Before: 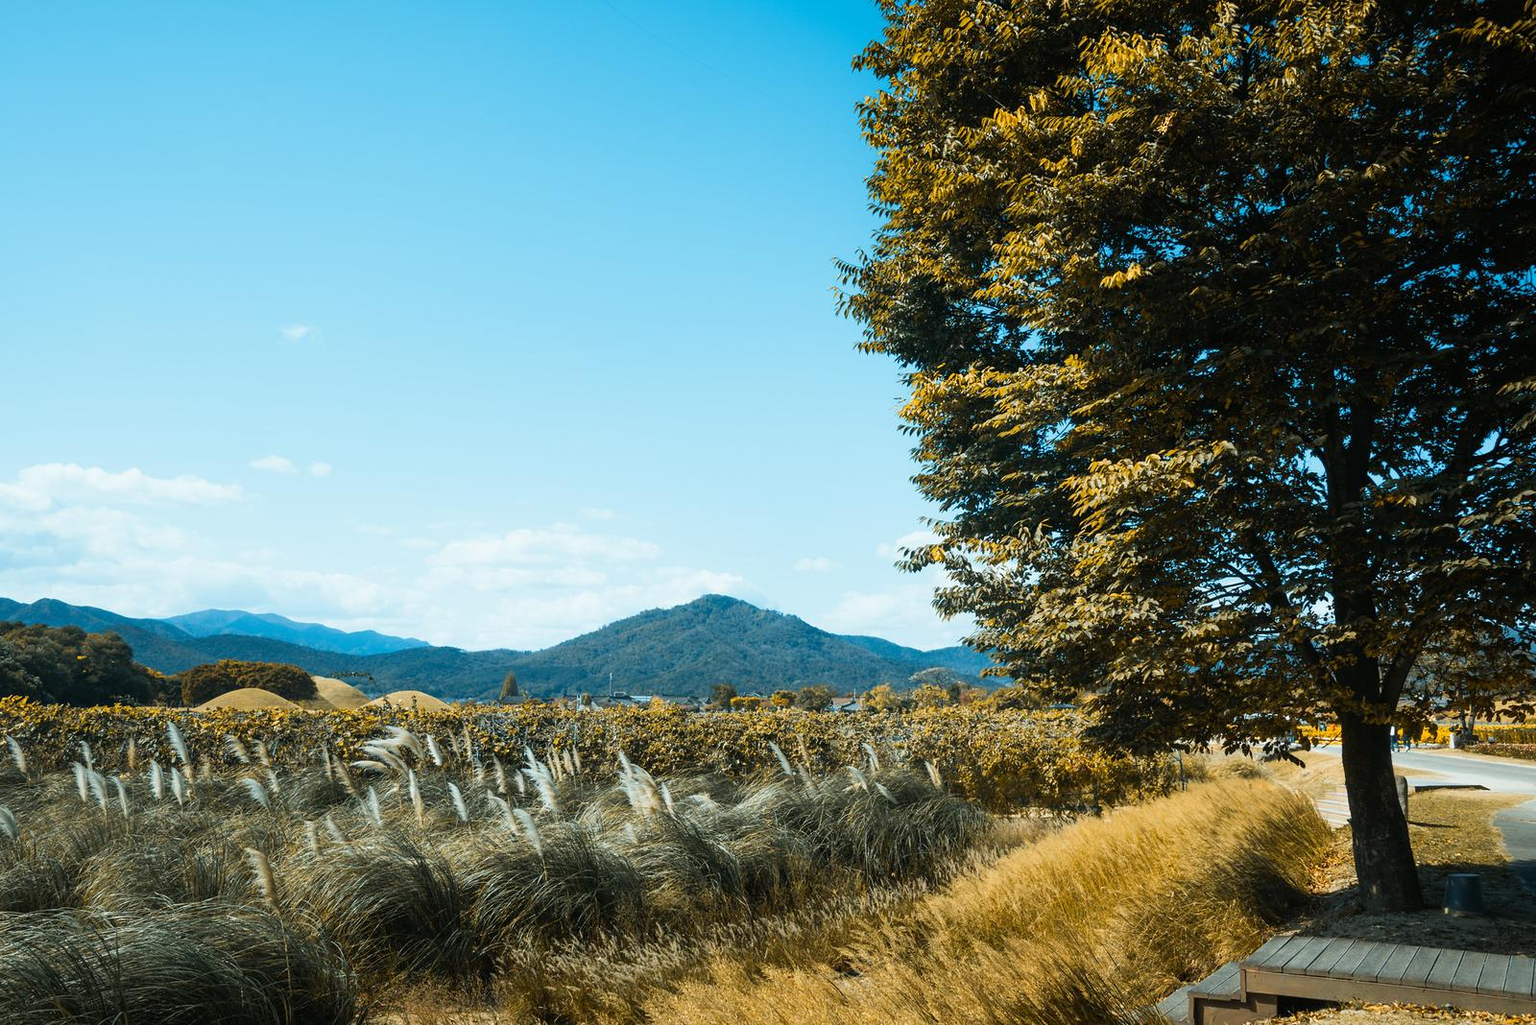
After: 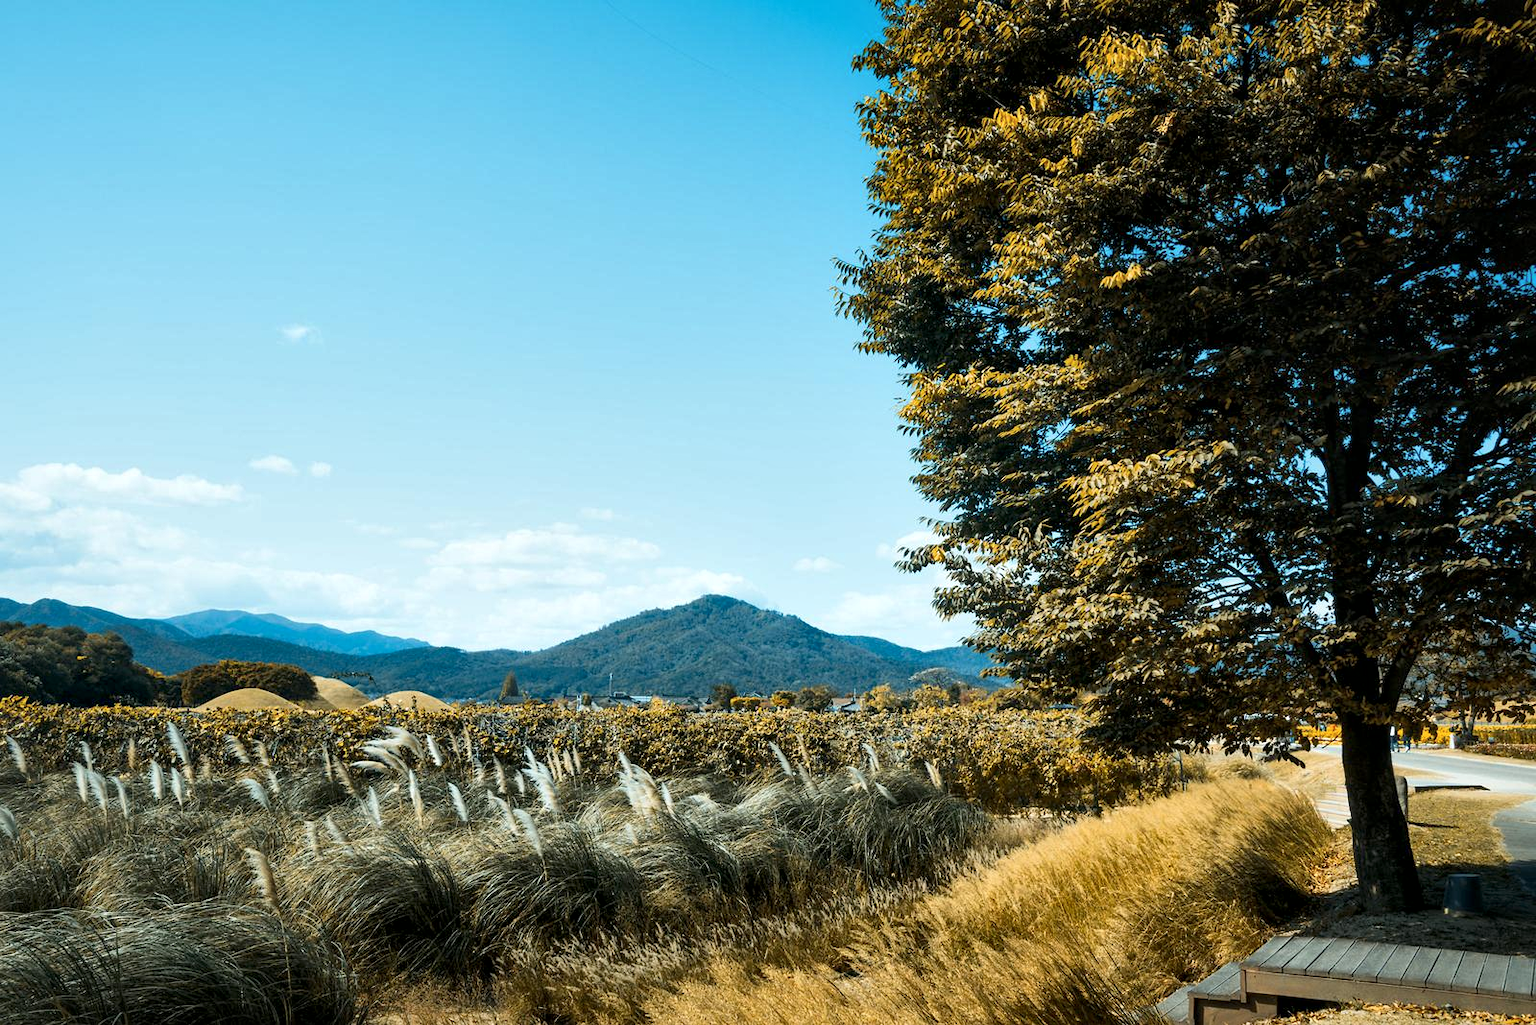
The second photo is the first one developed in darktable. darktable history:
local contrast: mode bilateral grid, contrast 25, coarseness 61, detail 150%, midtone range 0.2
